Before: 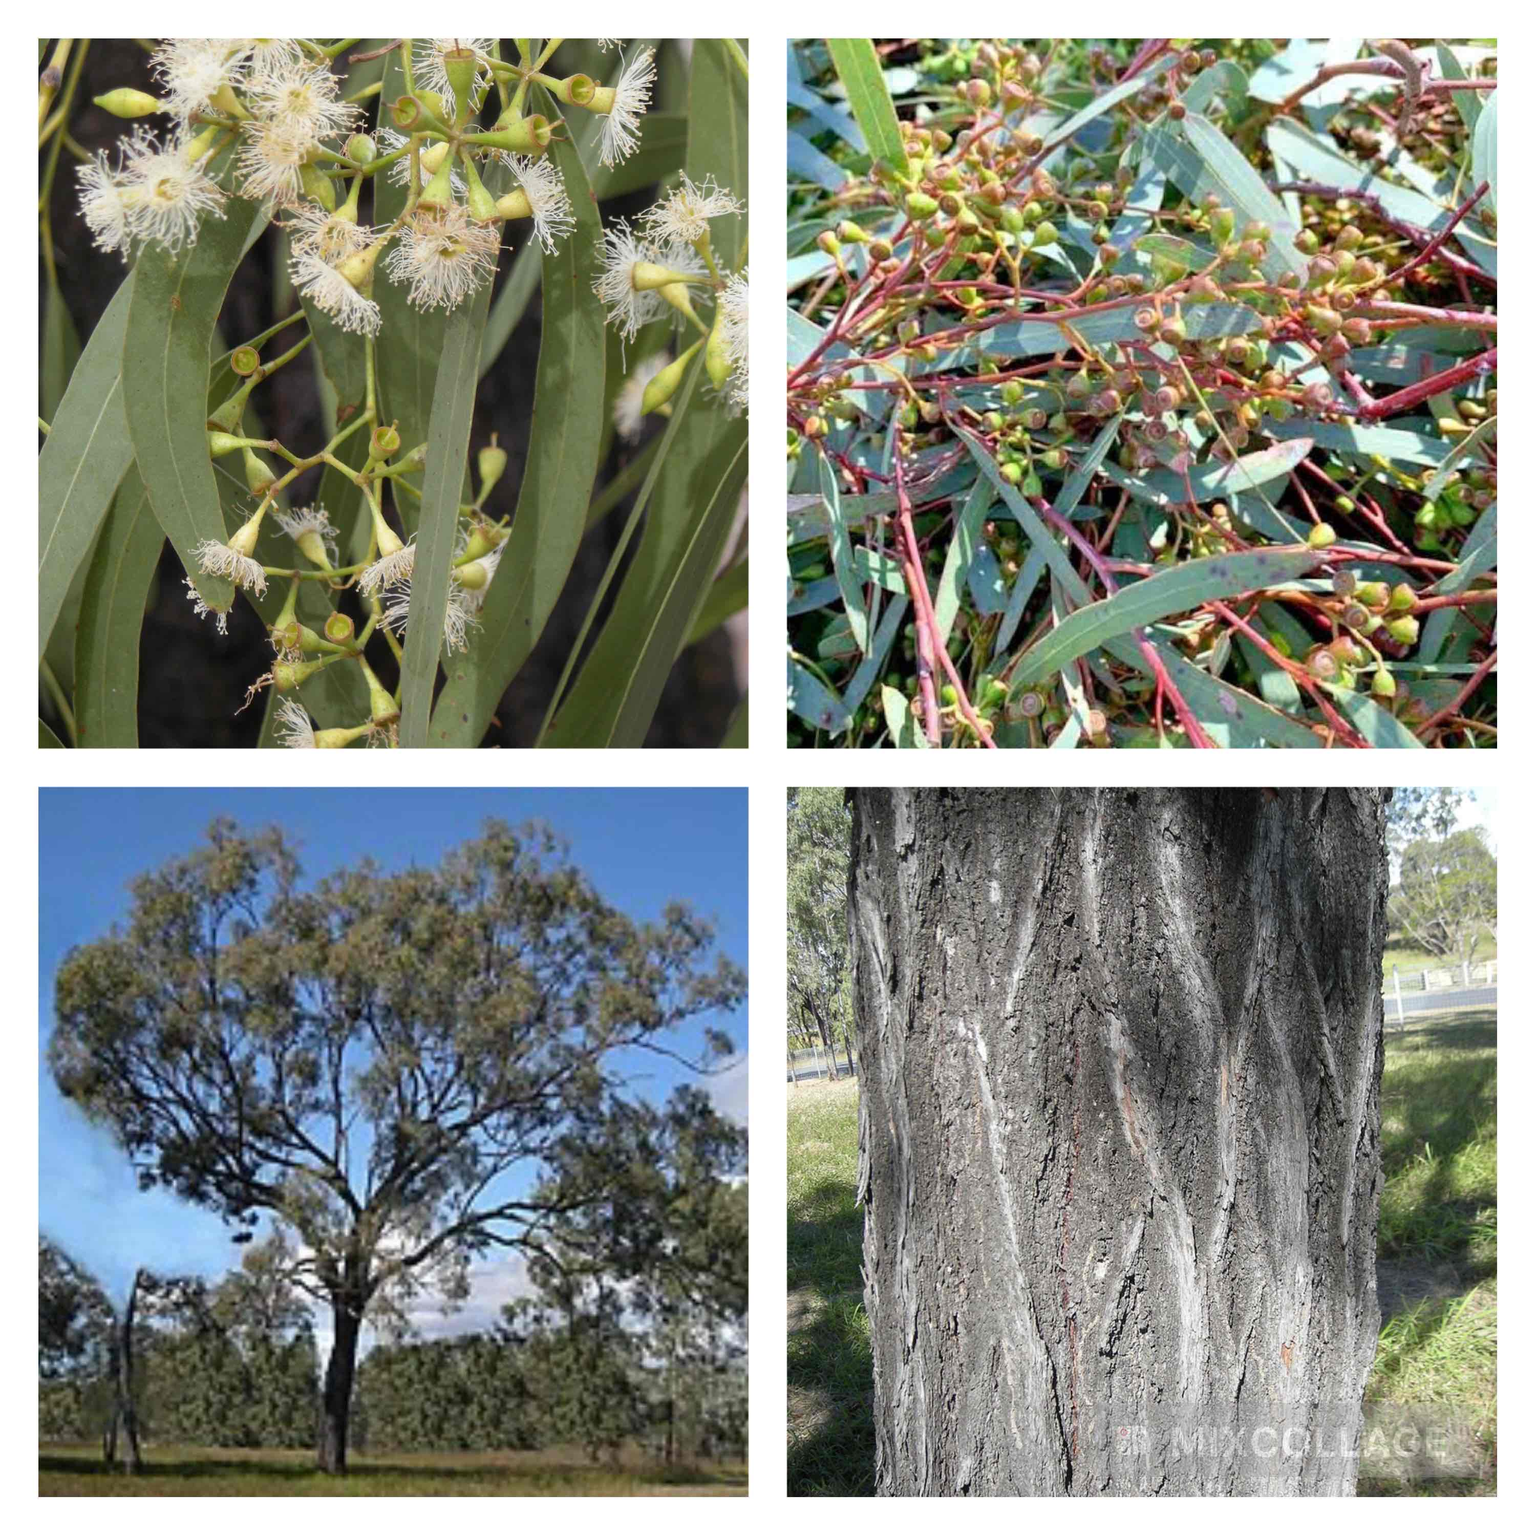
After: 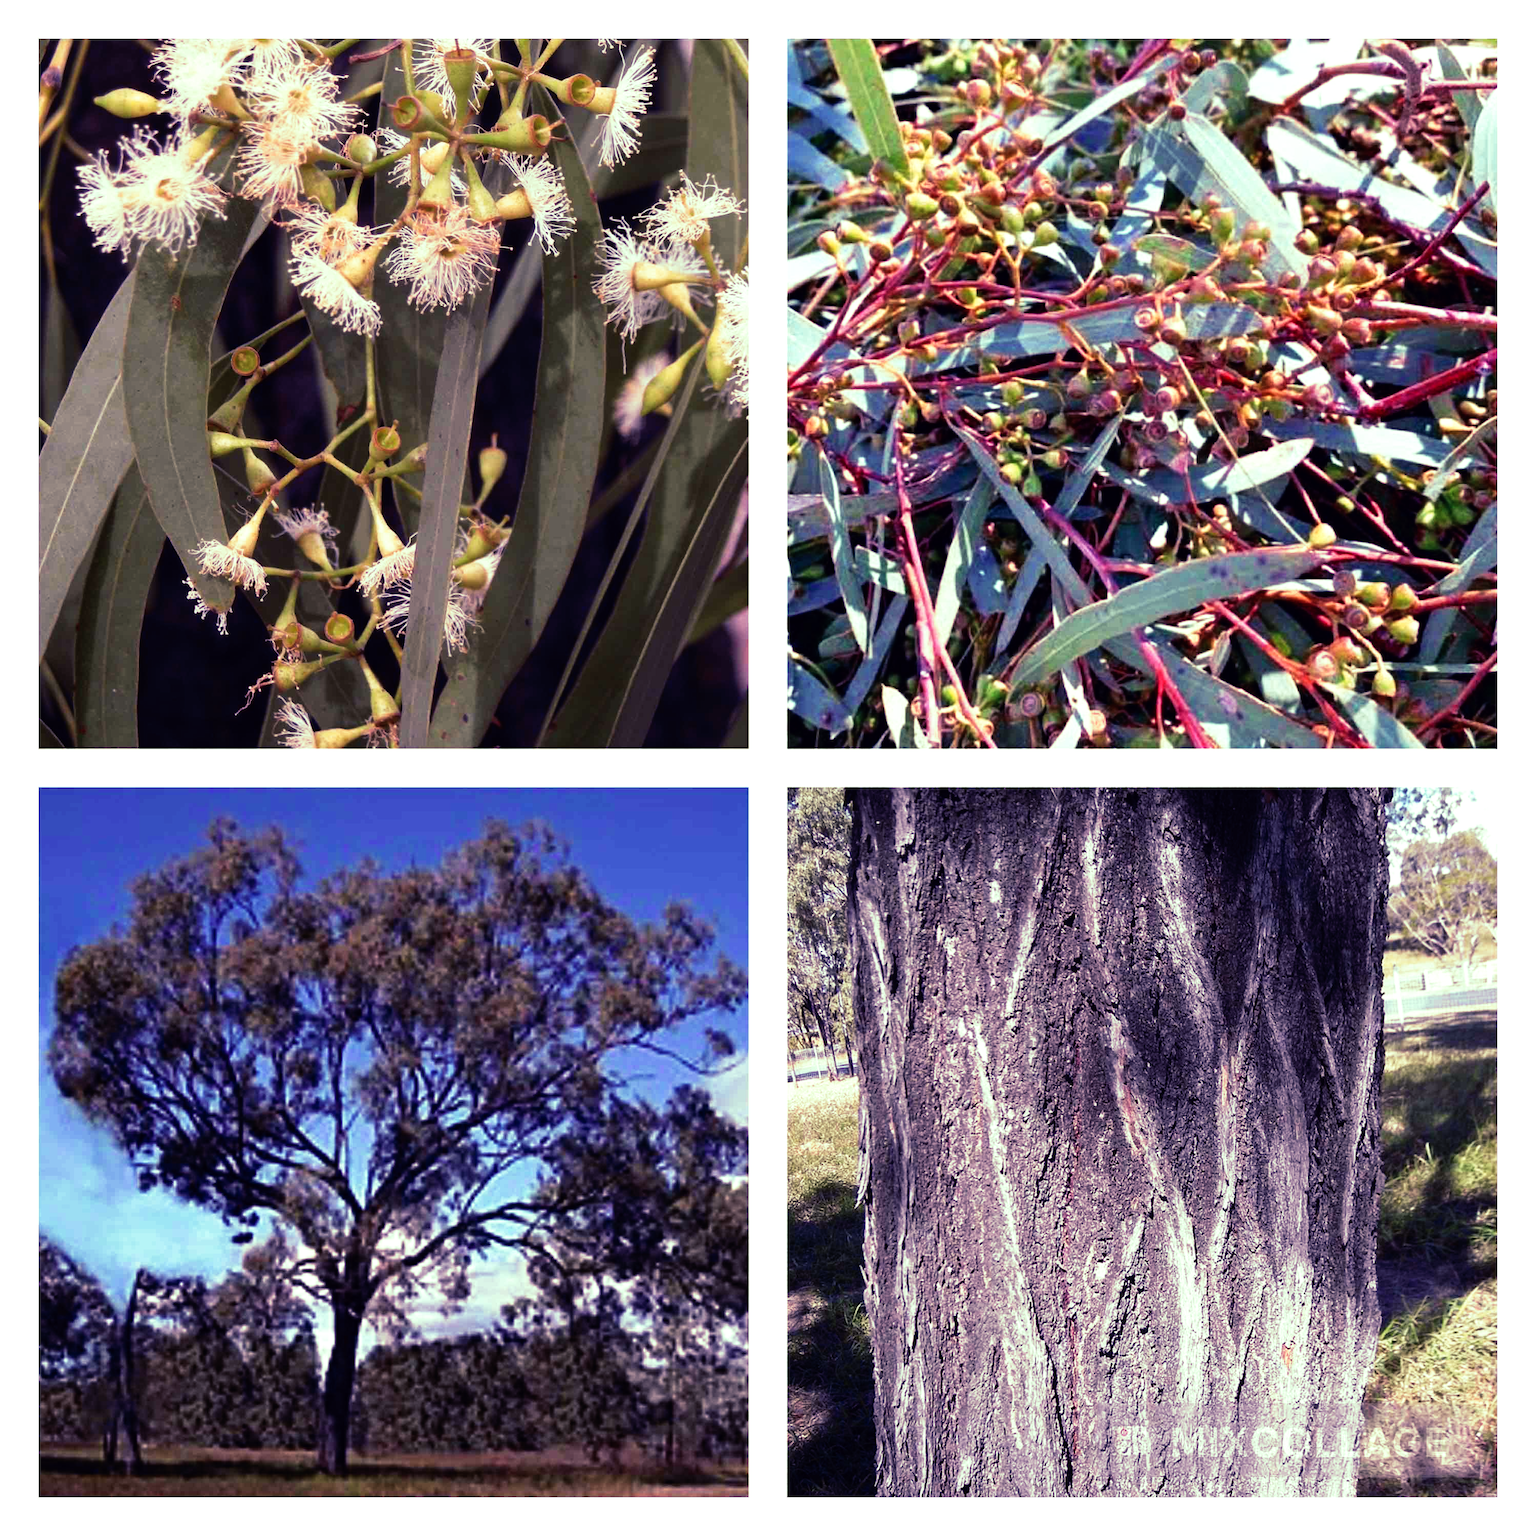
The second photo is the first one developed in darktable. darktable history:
tone curve: curves: ch0 [(0, 0) (0.003, 0.001) (0.011, 0.002) (0.025, 0.002) (0.044, 0.006) (0.069, 0.01) (0.1, 0.017) (0.136, 0.023) (0.177, 0.038) (0.224, 0.066) (0.277, 0.118) (0.335, 0.185) (0.399, 0.264) (0.468, 0.365) (0.543, 0.475) (0.623, 0.606) (0.709, 0.759) (0.801, 0.923) (0.898, 0.999) (1, 1)], preserve colors none
color look up table: target L [84.34, 86.42, 82.74, 78.23, 77.36, 77.55, 69.22, 68.08, 60.23, 41.47, 39.39, 38.21, 17.09, 200.01, 96.96, 84.39, 73.1, 69.47, 70.18, 70.78, 58.17, 56.4, 56.41, 54.58, 46.26, 45.15, 32.41, 12.81, 83.65, 67.43, 62.96, 58.28, 54.43, 54.29, 40.75, 41.17, 45.77, 40.78, 33.6, 28.73, 28.69, 9.947, 79.24, 80.65, 72.5, 59.29, 52.54, 29.31, 4.425], target a [-9.094, -8.614, -12.67, -37.15, -45.33, 0.31, -38.28, -25.23, -31.85, -25.01, -6.179, -5.887, -14.93, 0, -28.84, -4.584, 16.76, 17.88, 15.74, 11.11, 50.19, 52.29, 33.78, 50.97, 26.58, 19.54, 34.38, 18.2, 3.775, 24.65, 44.77, 56.1, 41.82, 55.65, 41.15, 36.54, 44.47, 9.029, 34.36, 36.45, 38.94, 27.39, -28.9, -17.82, -27.93, -7.792, 7.64, 18.81, 7.235], target b [33.14, 0.604, 54.03, 11.43, 47.15, 51.56, 37.26, 15.32, 37.22, 20.48, 22.11, -12.28, 5.419, 0, 18.5, 17.26, 5.412, 41.37, 21.57, 0.403, 7.297, 46.89, 3.822, 34.92, 29.05, 7.174, 34.92, 11.44, -3.695, -25.6, -19.28, -17.93, -13.83, -47.08, -64.91, -48.51, 8.017, -14.13, -16.83, -52.8, -52.86, -35.14, -11.8, -7.653, -1.388, -10.48, -31.84, -40.01, -22.83], num patches 49
